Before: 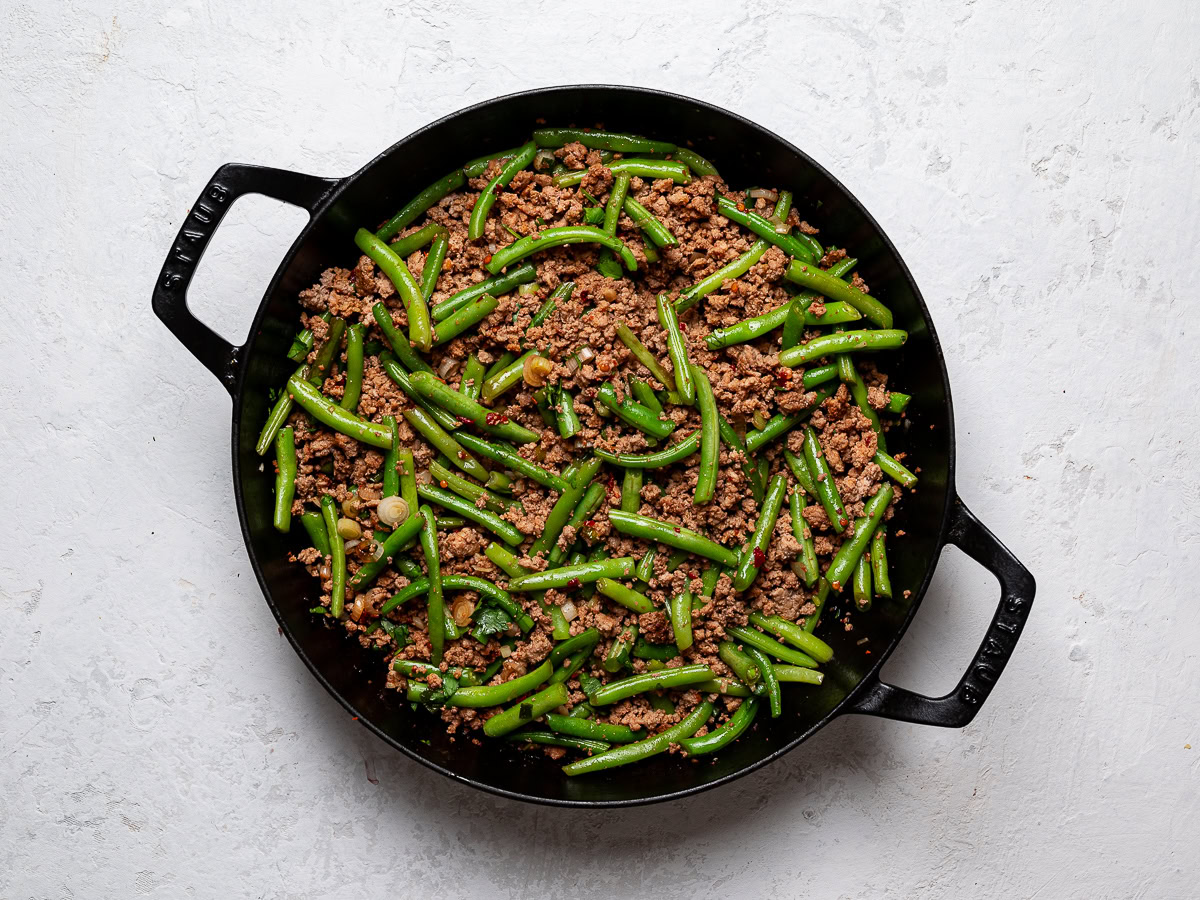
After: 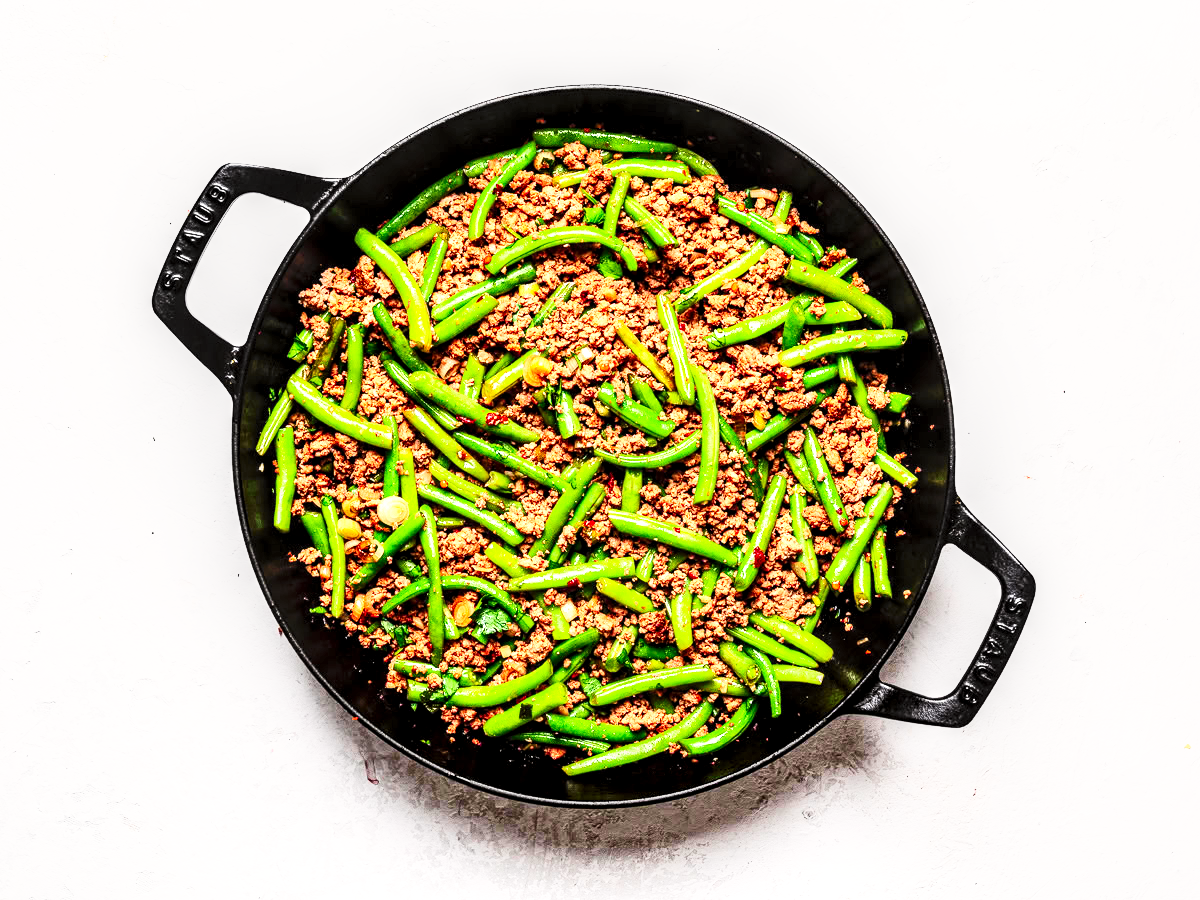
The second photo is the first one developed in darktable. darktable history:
local contrast: highlights 60%, shadows 59%, detail 160%
tone curve: curves: ch0 [(0, 0) (0.055, 0.057) (0.258, 0.307) (0.434, 0.543) (0.517, 0.657) (0.745, 0.874) (1, 1)]; ch1 [(0, 0) (0.346, 0.307) (0.418, 0.383) (0.46, 0.439) (0.482, 0.493) (0.502, 0.503) (0.517, 0.514) (0.55, 0.561) (0.588, 0.603) (0.646, 0.688) (1, 1)]; ch2 [(0, 0) (0.346, 0.34) (0.431, 0.45) (0.485, 0.499) (0.5, 0.503) (0.527, 0.525) (0.545, 0.562) (0.679, 0.706) (1, 1)], color space Lab, independent channels, preserve colors none
contrast brightness saturation: contrast 0.202, brightness 0.155, saturation 0.227
base curve: curves: ch0 [(0, 0) (0.018, 0.026) (0.143, 0.37) (0.33, 0.731) (0.458, 0.853) (0.735, 0.965) (0.905, 0.986) (1, 1)], preserve colors none
